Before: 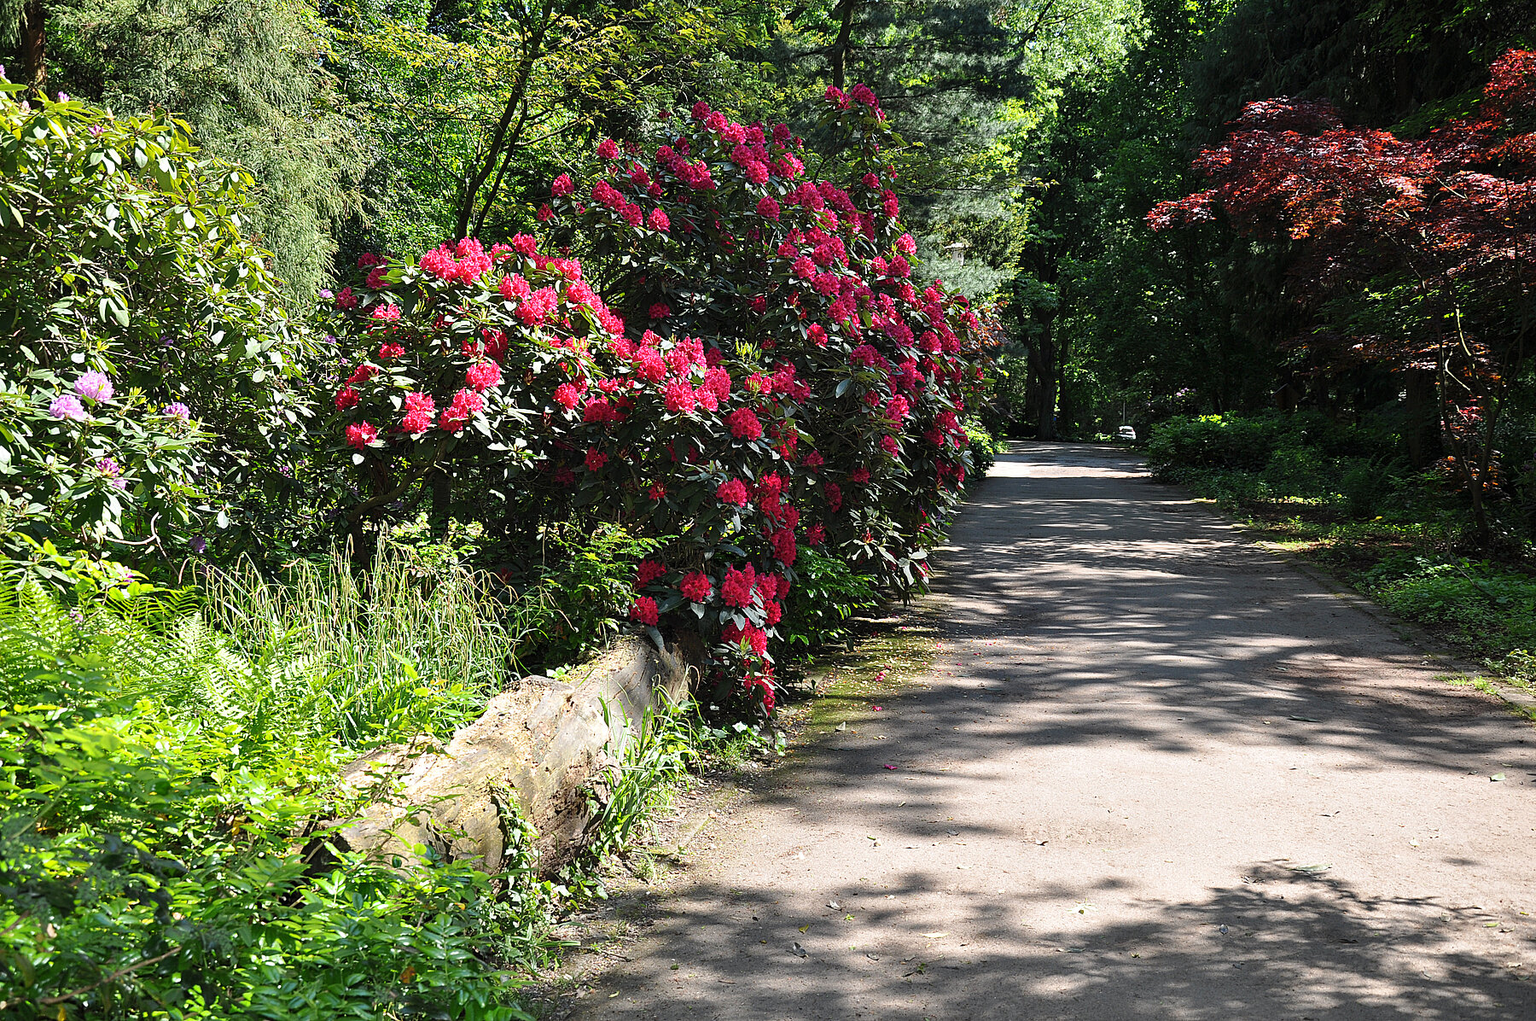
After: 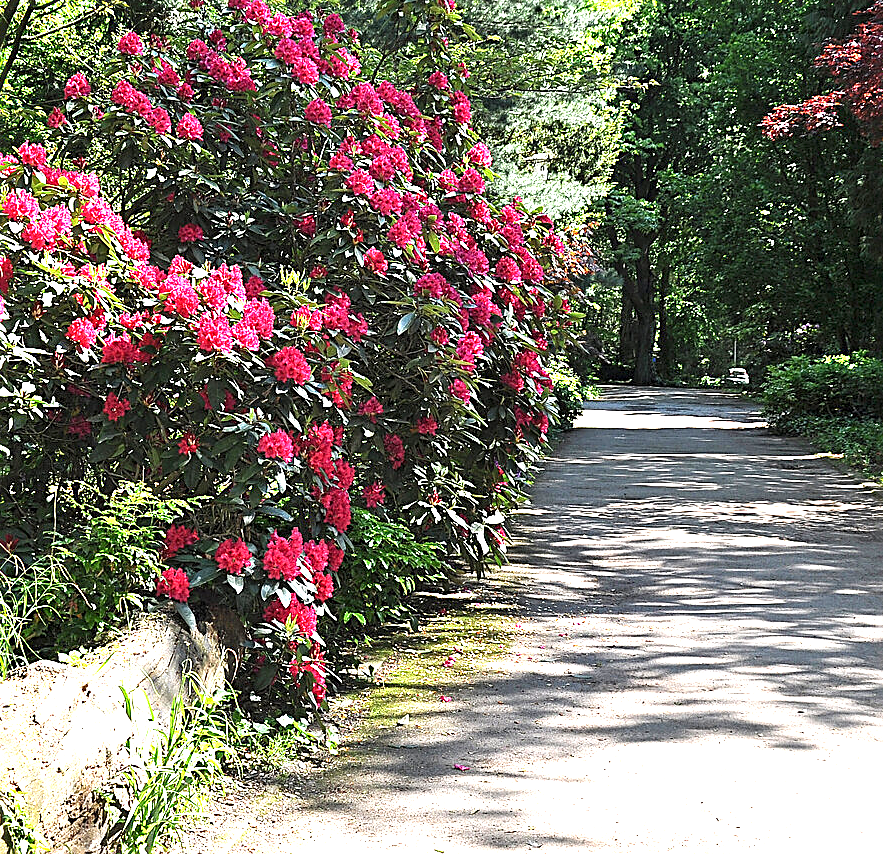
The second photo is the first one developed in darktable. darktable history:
sharpen: radius 2.783
crop: left 32.344%, top 10.981%, right 18.56%, bottom 17.574%
exposure: exposure 1.501 EV, compensate highlight preservation false
